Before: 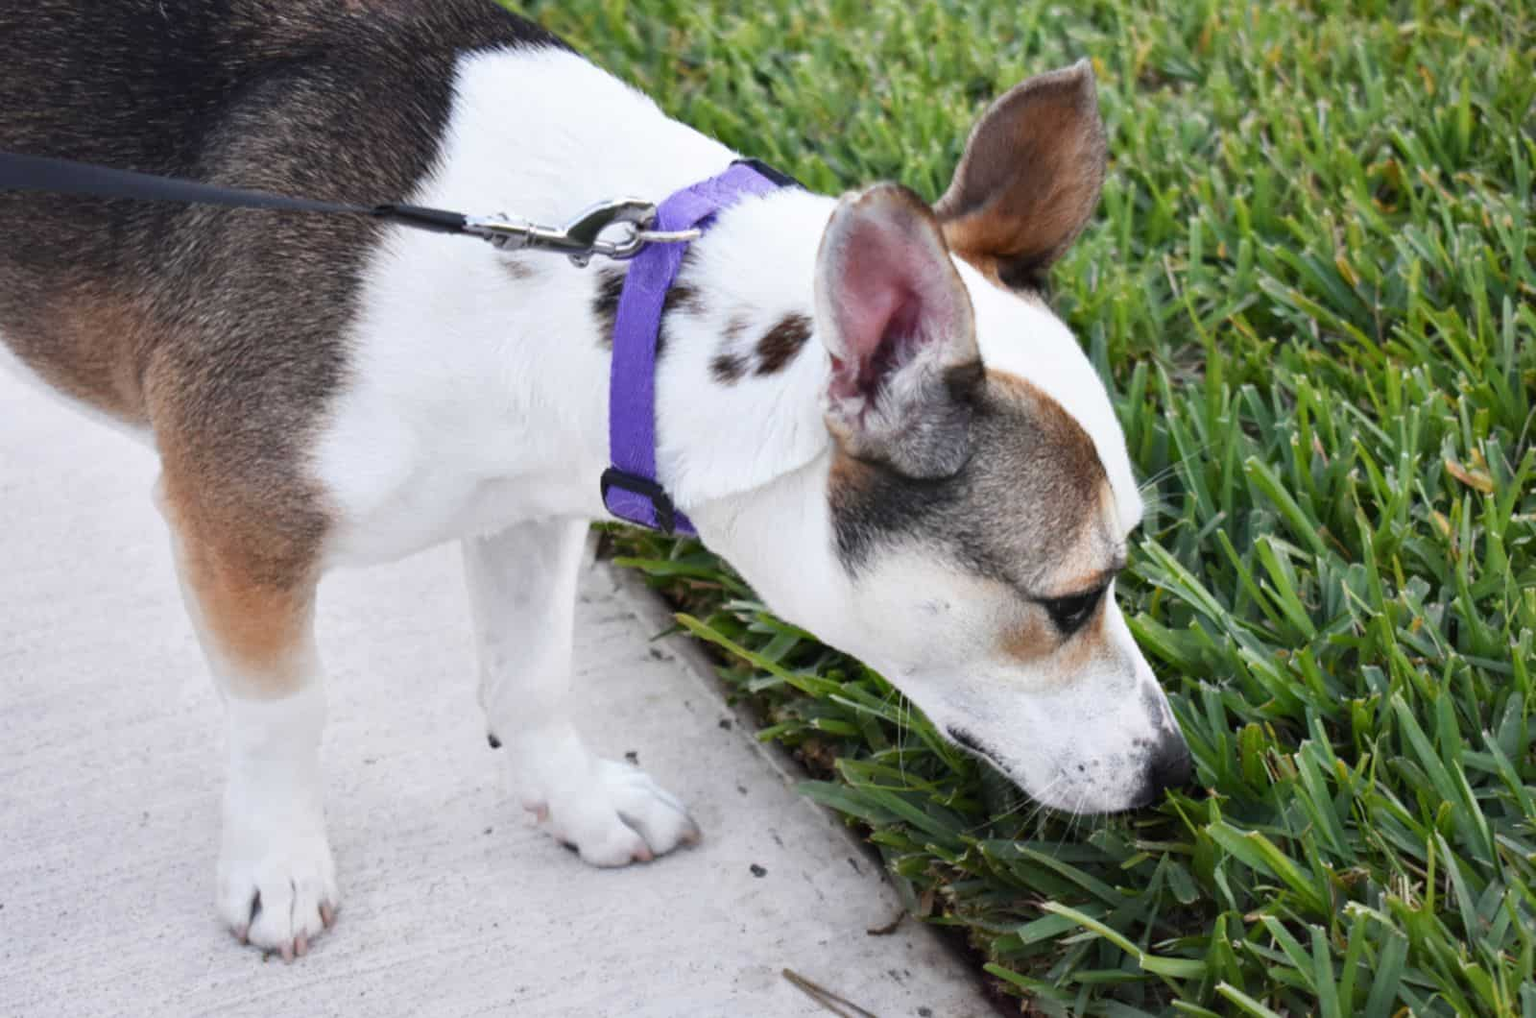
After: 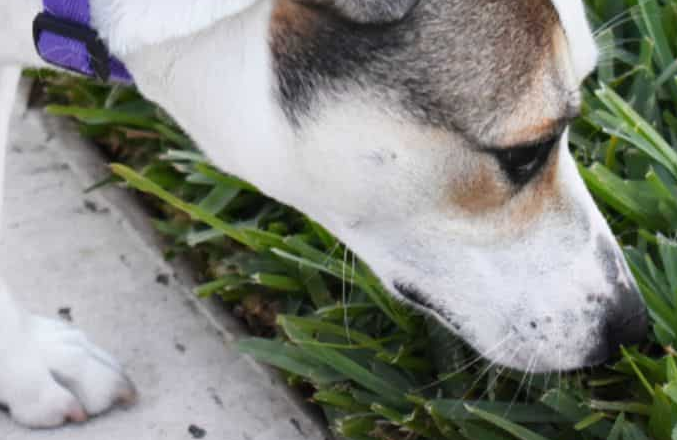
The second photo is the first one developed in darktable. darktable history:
crop: left 37.079%, top 44.827%, right 20.598%, bottom 13.588%
